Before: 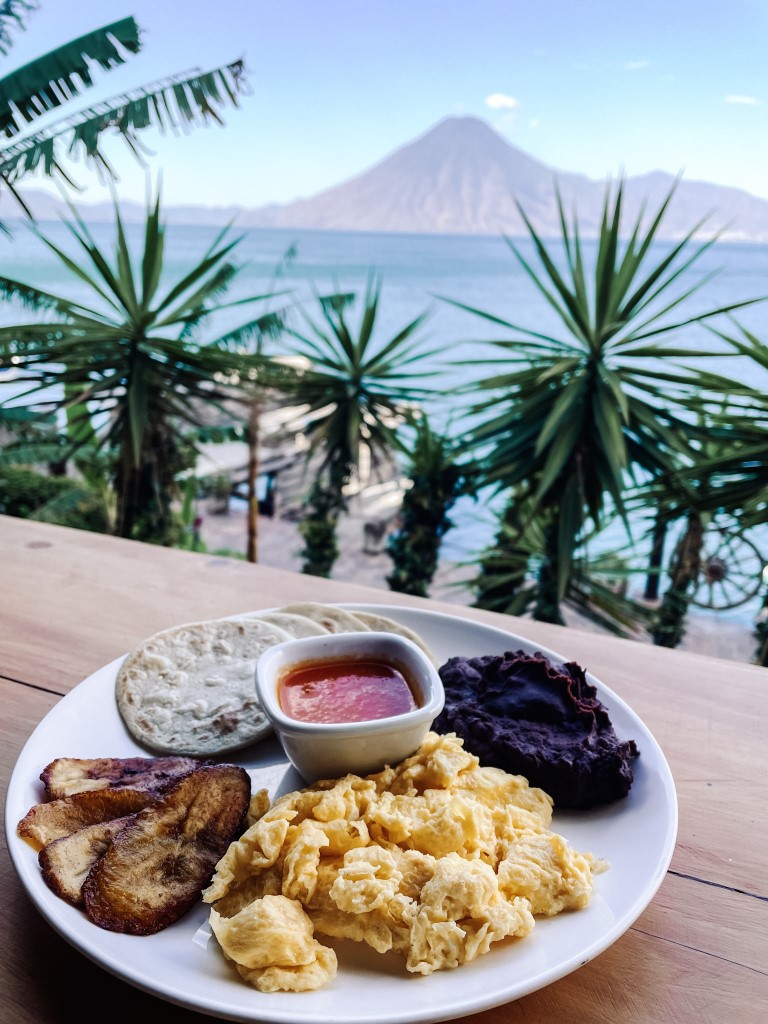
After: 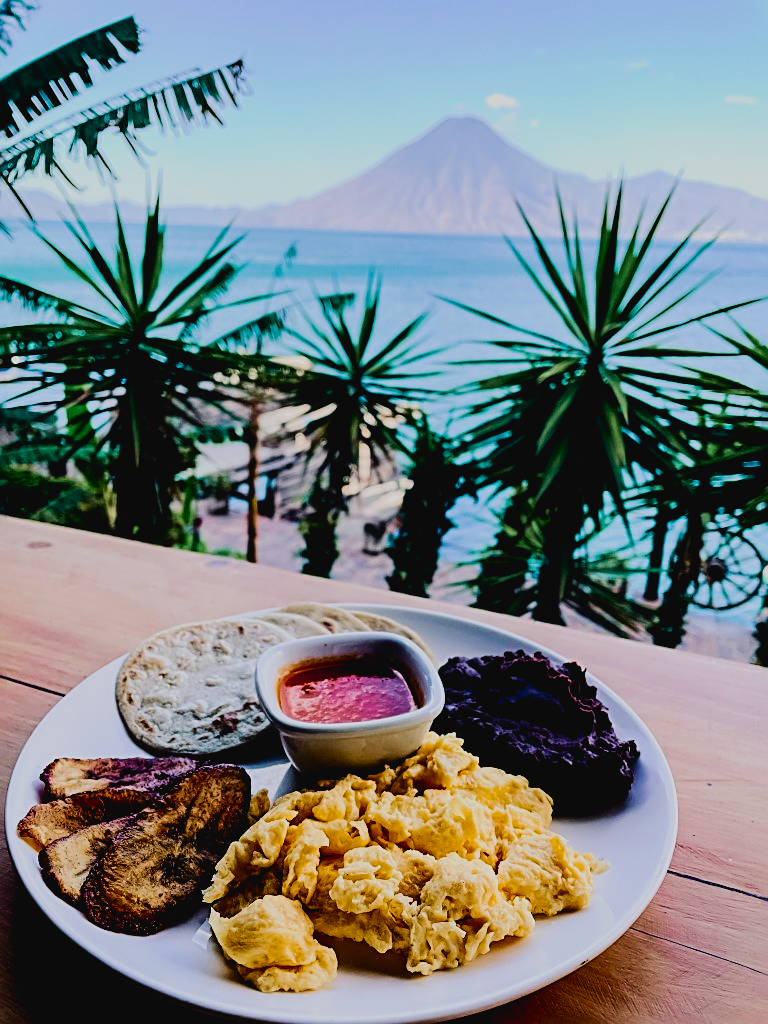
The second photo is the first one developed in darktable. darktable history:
exposure: black level correction 0.009, exposure 0.016 EV, compensate highlight preservation false
shadows and highlights: radius 120.05, shadows 21.6, white point adjustment -9.56, highlights -13.62, soften with gaussian
sharpen: radius 2.562, amount 0.642
tone curve: curves: ch0 [(0, 0.032) (0.181, 0.152) (0.751, 0.762) (1, 1)], color space Lab, independent channels, preserve colors none
velvia: on, module defaults
filmic rgb: black relative exposure -5.08 EV, white relative exposure 3.98 EV, hardness 2.89, contrast 1.387, highlights saturation mix -29.49%
color balance rgb: global offset › luminance -0.864%, perceptual saturation grading › global saturation 0.628%, global vibrance 30.823%
